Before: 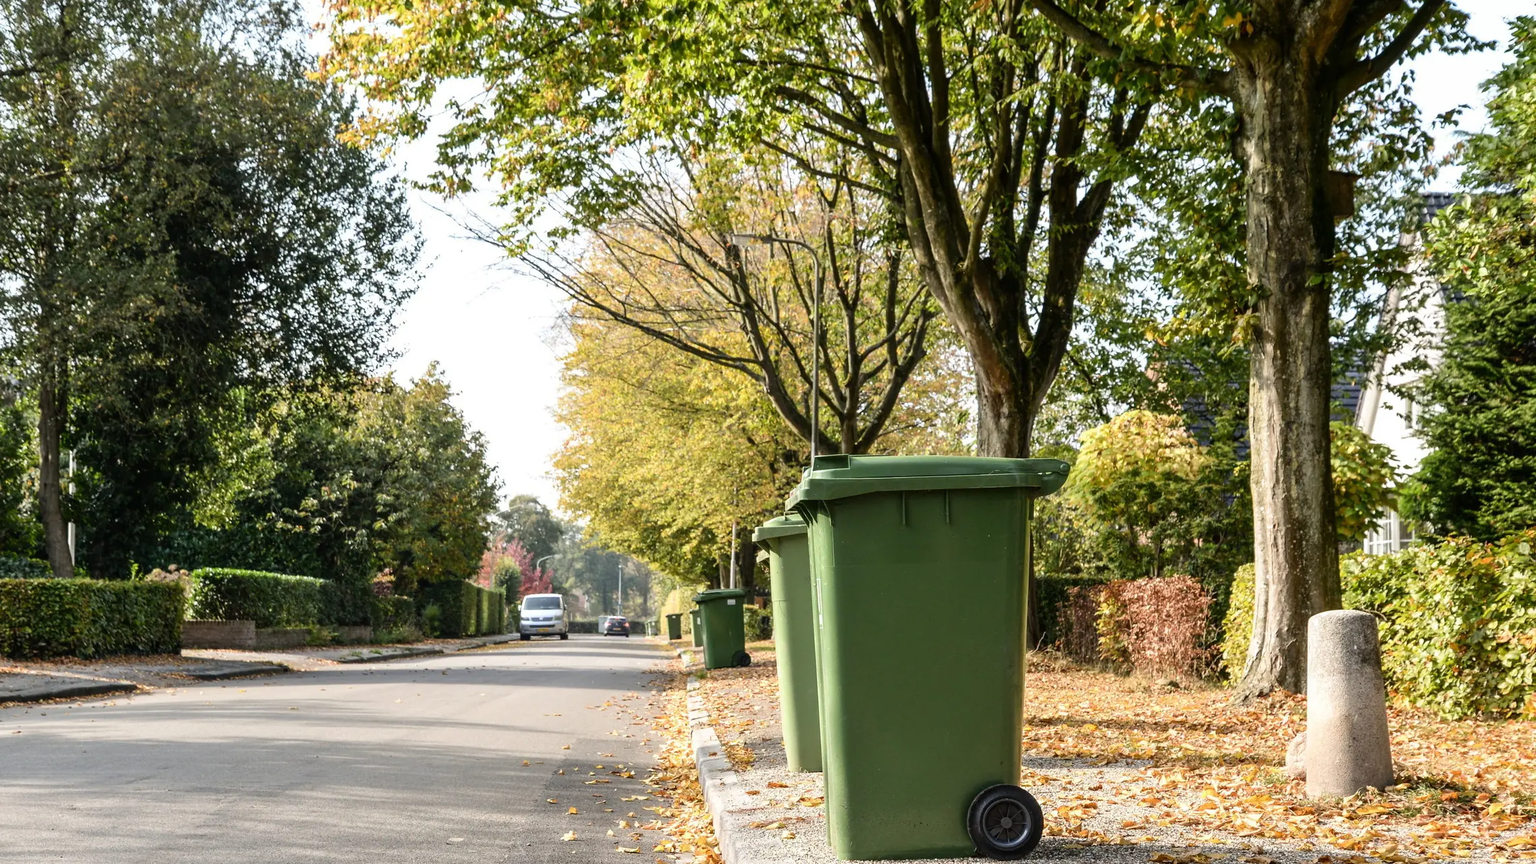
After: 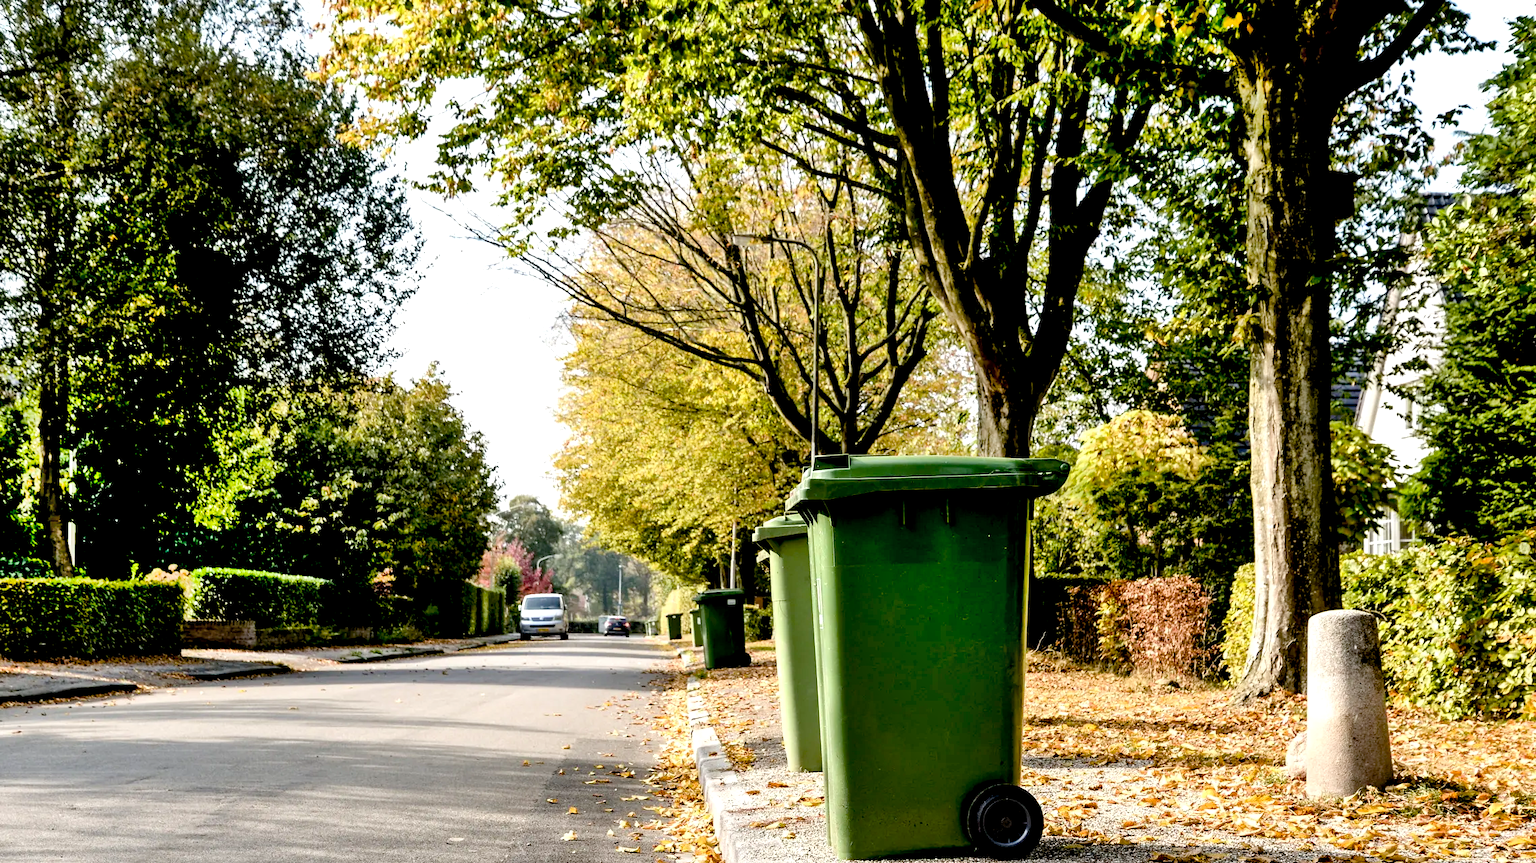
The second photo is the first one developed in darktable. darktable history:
color balance rgb: shadows lift › luminance -20%, power › hue 72.24°, highlights gain › luminance 15%, global offset › hue 171.6°, perceptual saturation grading › global saturation 14.09%, perceptual saturation grading › highlights -25%, perceptual saturation grading › shadows 25%, global vibrance 25%, contrast 10%
shadows and highlights: shadows 75, highlights -25, soften with gaussian
color balance: lift [1.007, 1, 1, 1], gamma [1.097, 1, 1, 1]
exposure: black level correction 0.046, exposure -0.228 EV, compensate highlight preservation false
